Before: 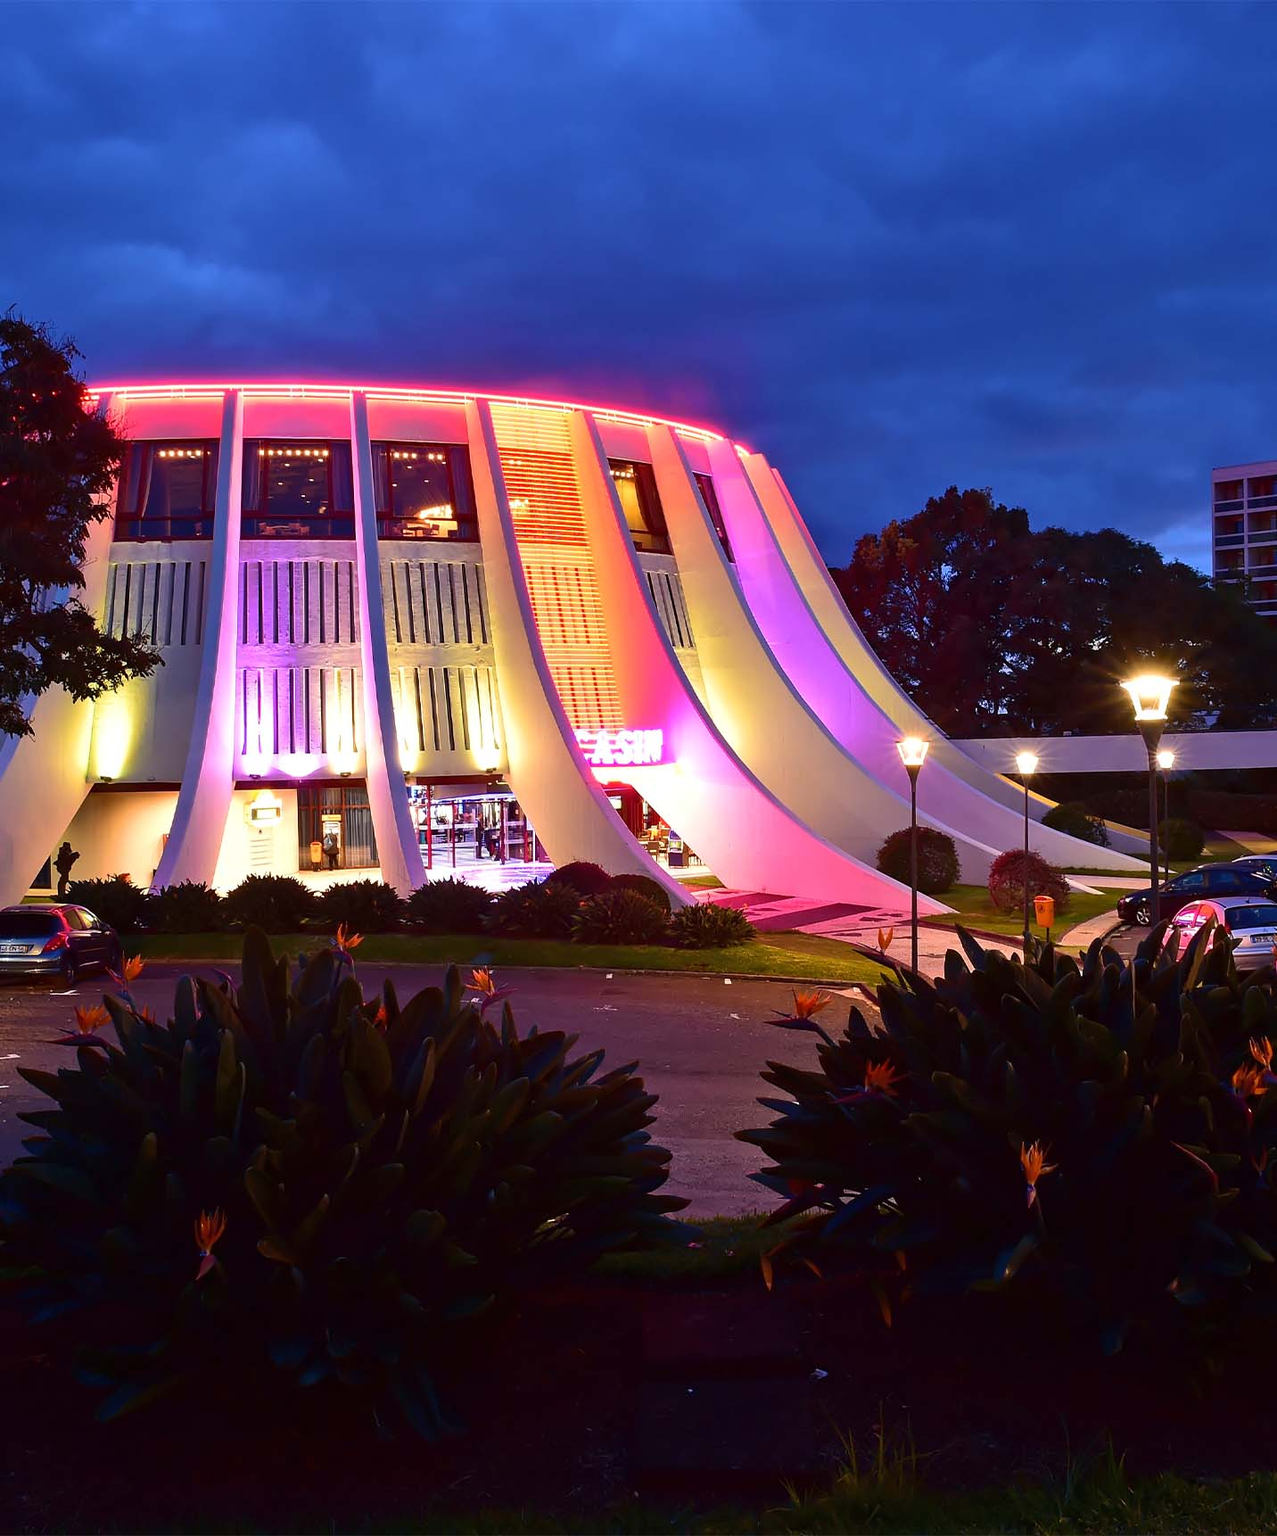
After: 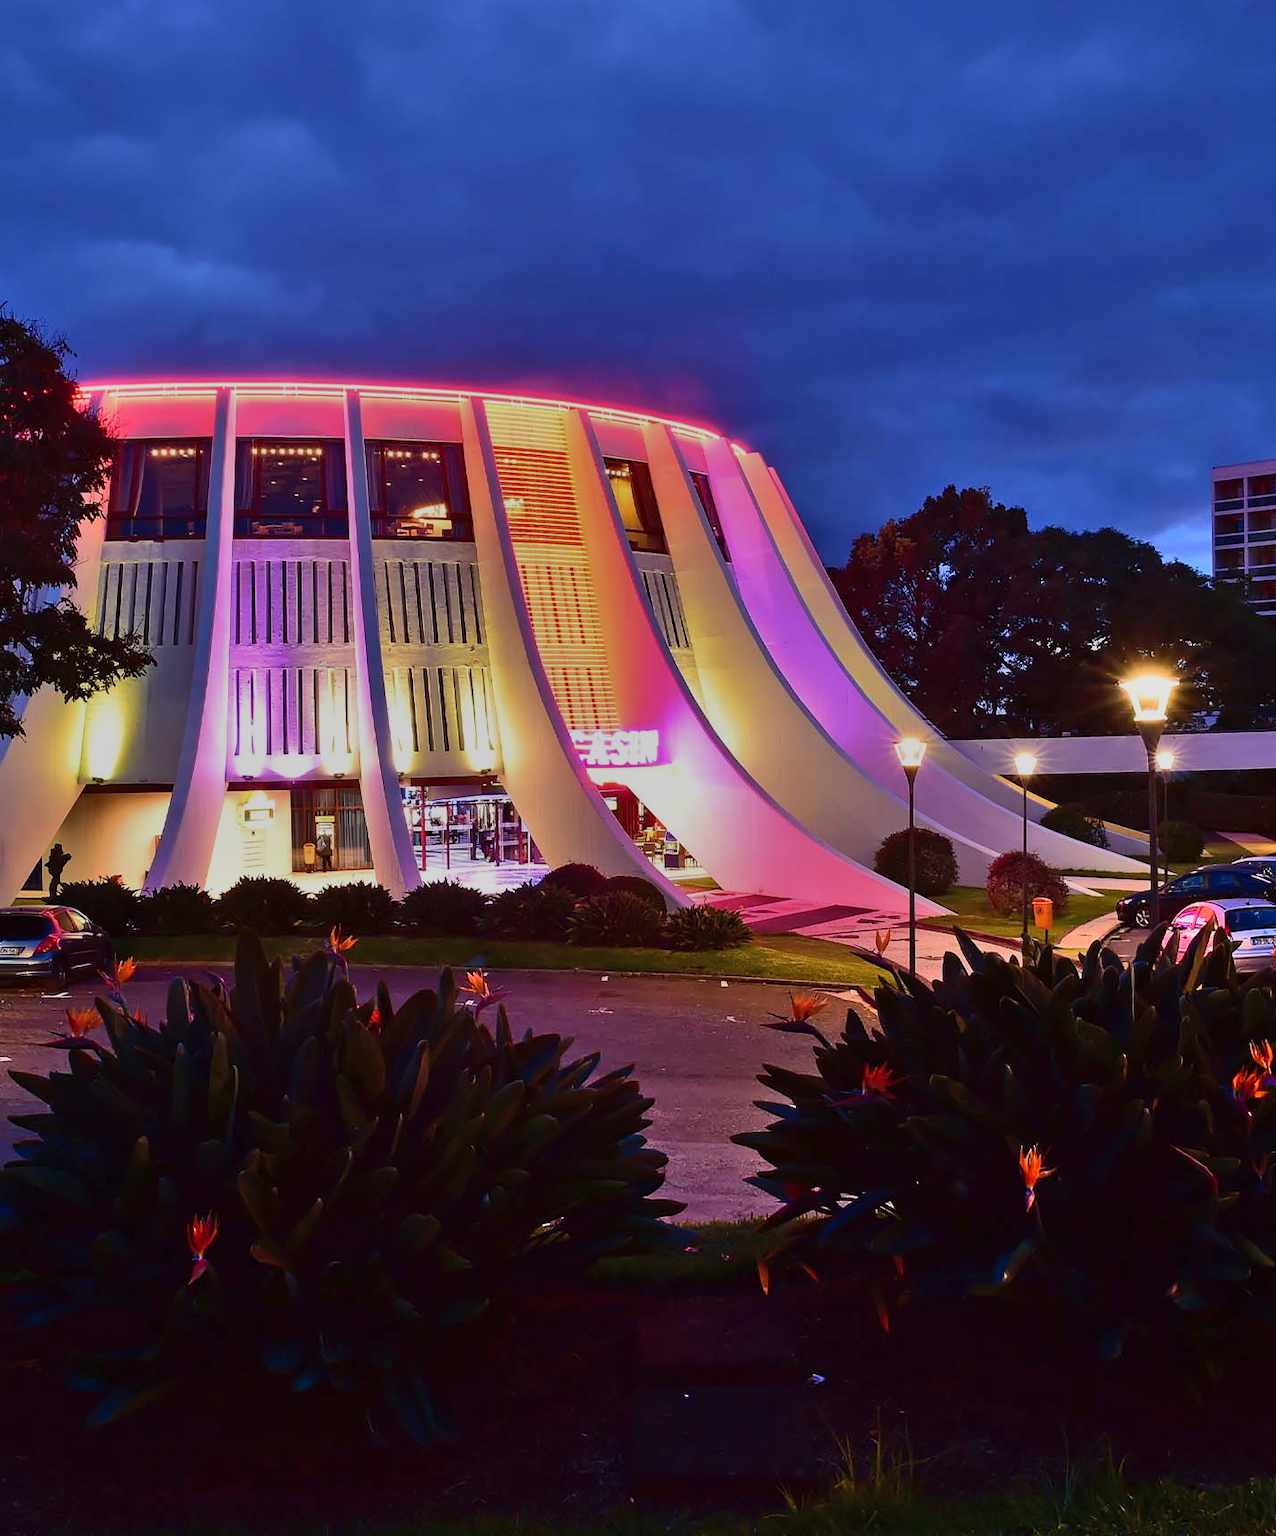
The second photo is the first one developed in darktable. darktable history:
exposure: black level correction 0, exposure -0.684 EV, compensate exposure bias true, compensate highlight preservation false
crop and rotate: left 0.735%, top 0.341%, bottom 0.34%
shadows and highlights: shadows color adjustment 97.68%, low approximation 0.01, soften with gaussian
